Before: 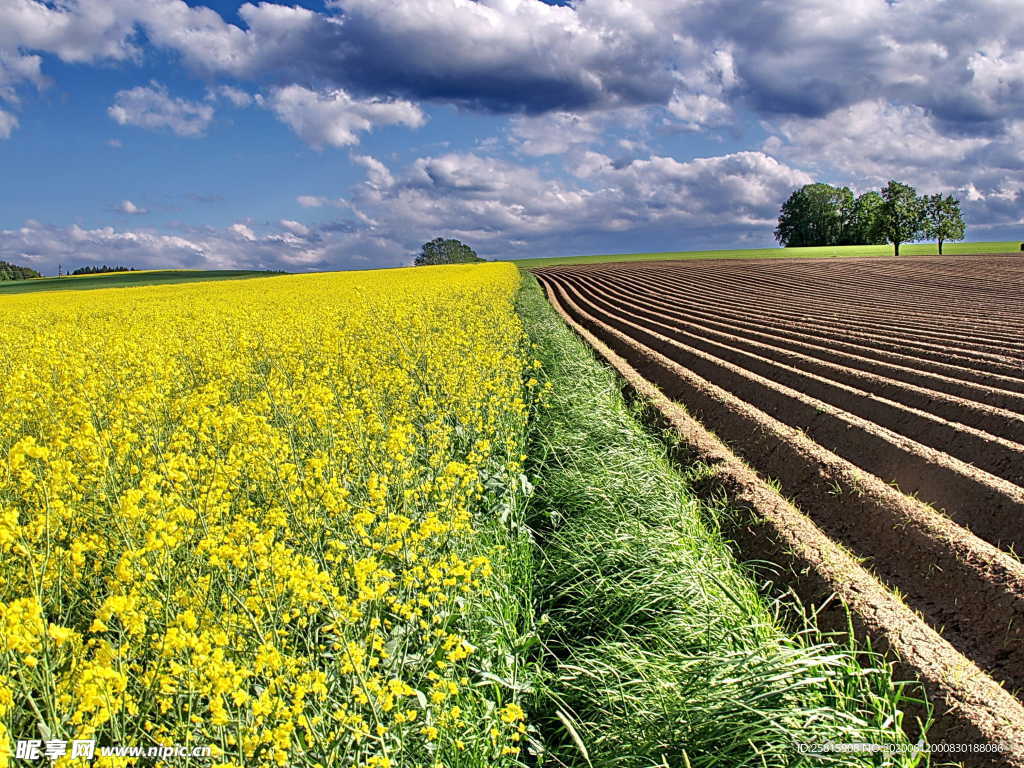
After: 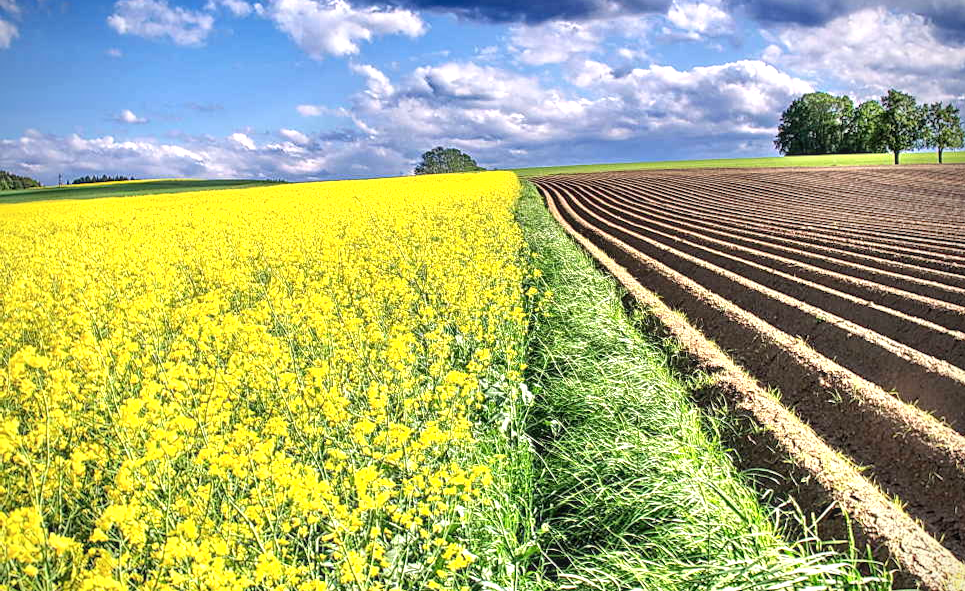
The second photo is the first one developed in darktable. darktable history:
contrast brightness saturation: contrast 0.096, brightness 0.038, saturation 0.091
vignetting: saturation -0.021, unbound false
exposure: black level correction 0, exposure 0.701 EV, compensate highlight preservation false
local contrast: on, module defaults
color zones: curves: ch0 [(0, 0.5) (0.143, 0.52) (0.286, 0.5) (0.429, 0.5) (0.571, 0.5) (0.714, 0.5) (0.857, 0.5) (1, 0.5)]; ch1 [(0, 0.489) (0.155, 0.45) (0.286, 0.466) (0.429, 0.5) (0.571, 0.5) (0.714, 0.5) (0.857, 0.5) (1, 0.489)]
crop and rotate: angle 0.06°, top 11.867%, right 5.572%, bottom 11.006%
